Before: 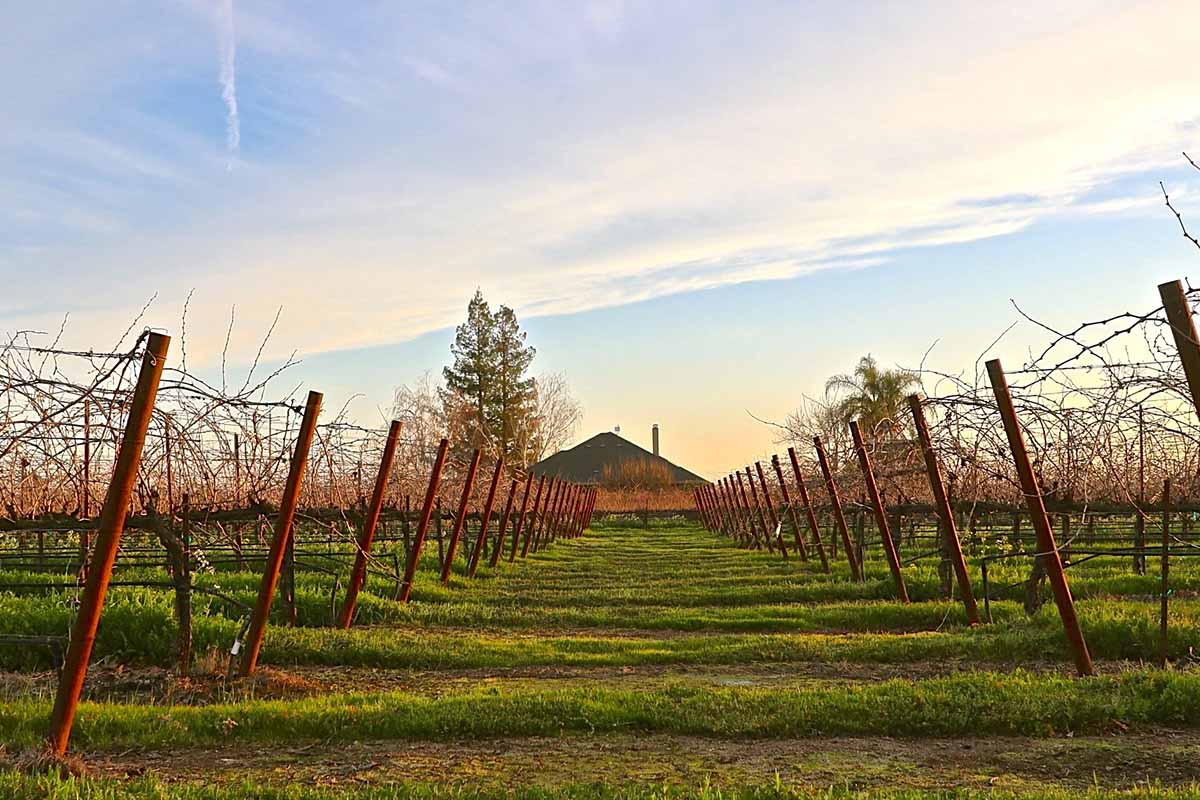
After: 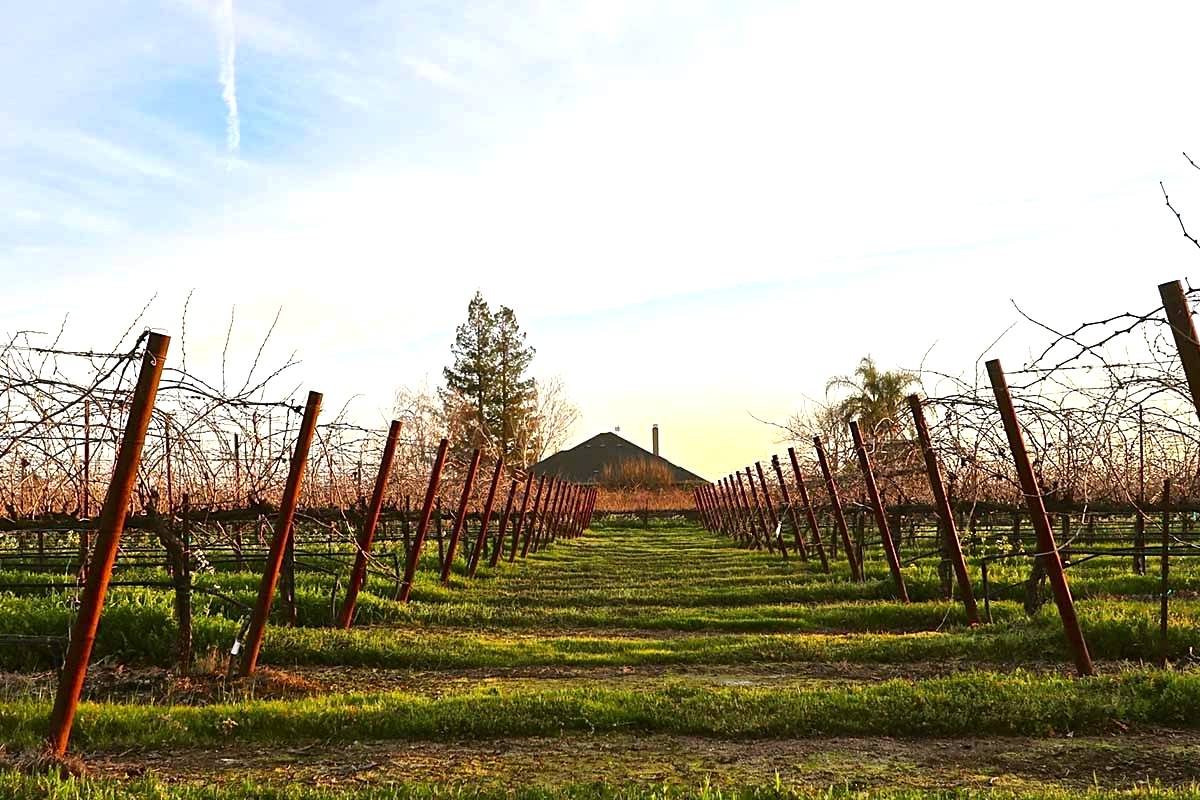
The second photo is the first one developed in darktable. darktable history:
tone equalizer: -8 EV -0.783 EV, -7 EV -0.701 EV, -6 EV -0.617 EV, -5 EV -0.369 EV, -3 EV 0.366 EV, -2 EV 0.6 EV, -1 EV 0.687 EV, +0 EV 0.775 EV, edges refinement/feathering 500, mask exposure compensation -1.57 EV, preserve details no
